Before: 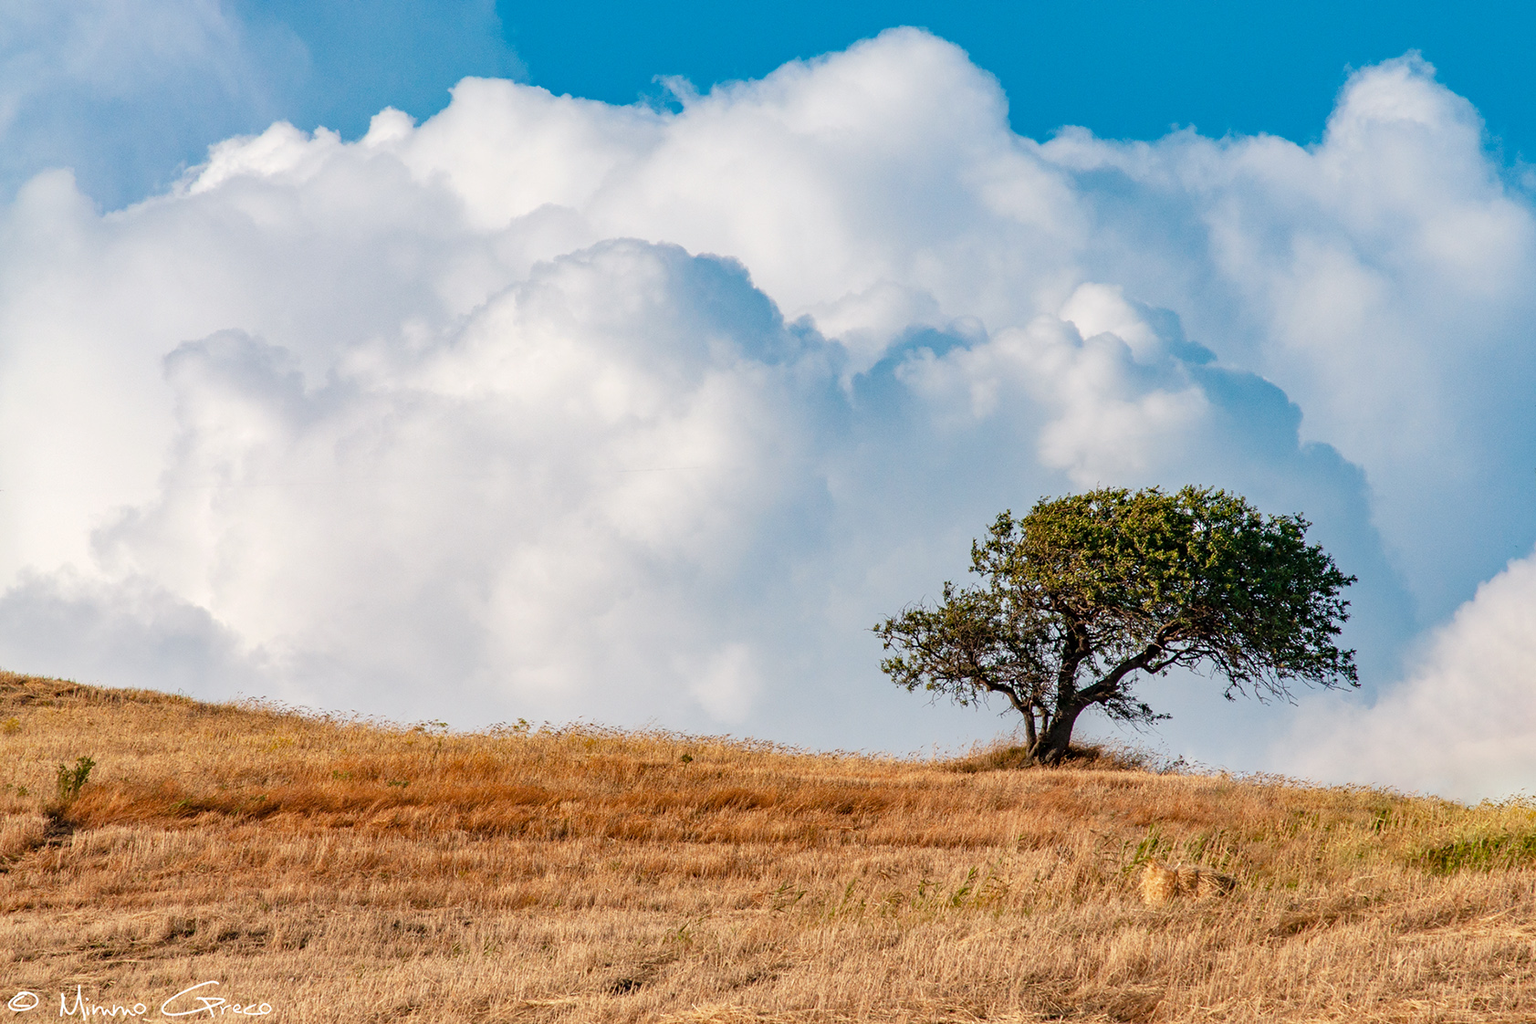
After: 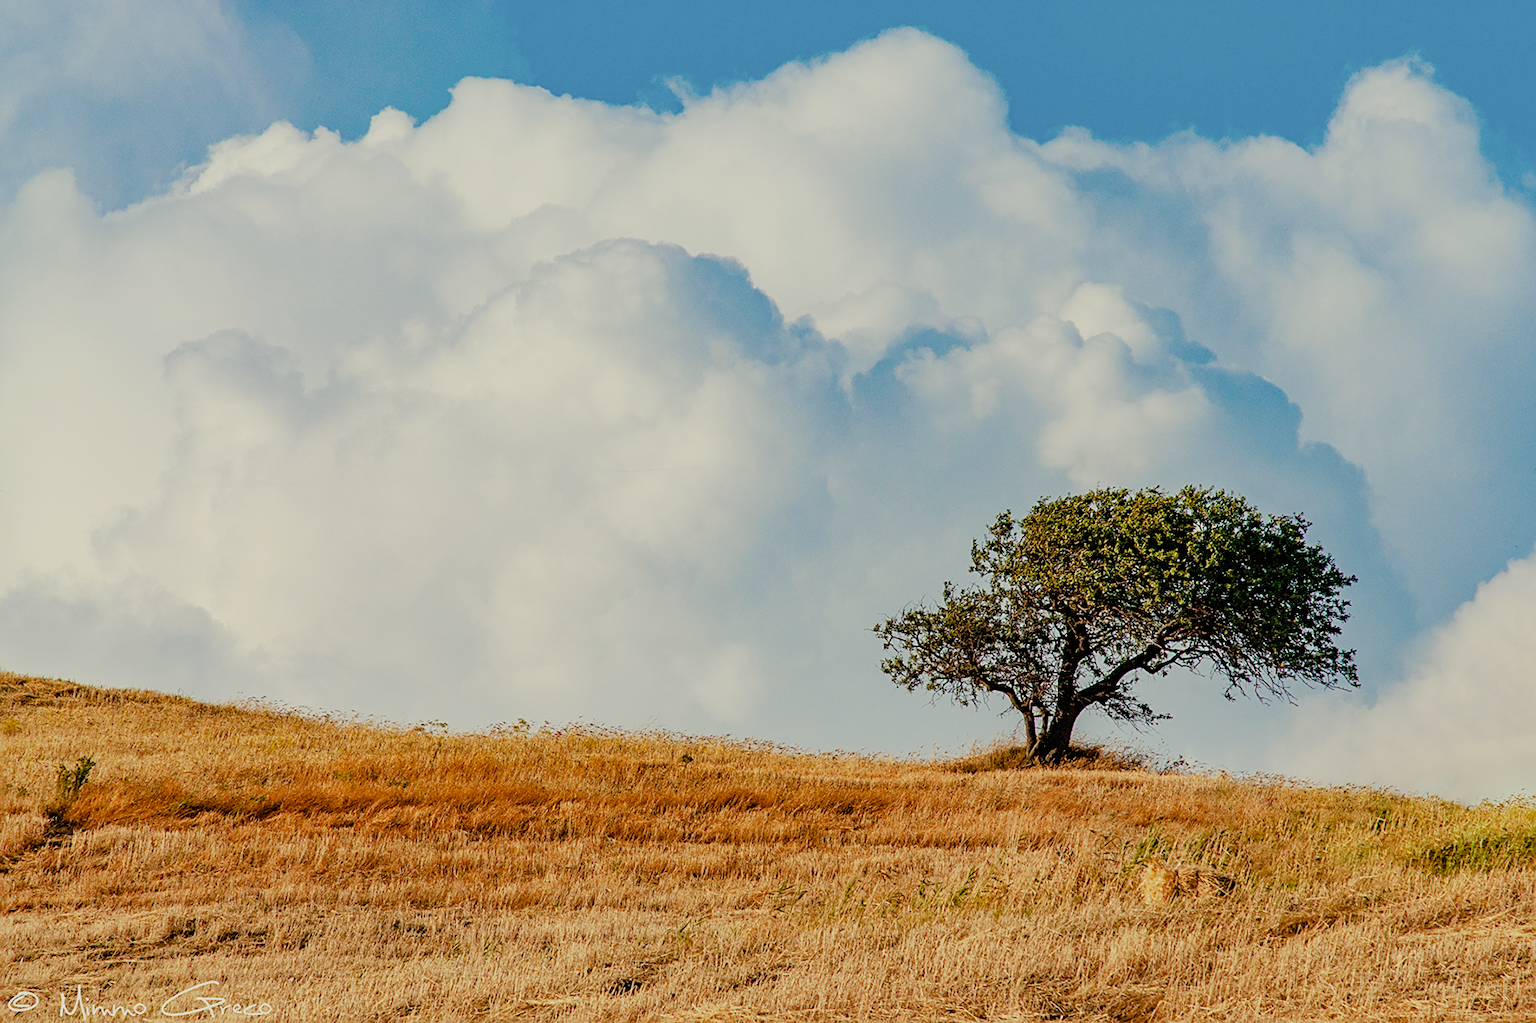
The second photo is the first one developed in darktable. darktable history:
filmic rgb: black relative exposure -7.65 EV, white relative exposure 4.56 EV, hardness 3.61
sharpen: on, module defaults
color balance rgb: power › chroma 0.243%, power › hue 60.05°, highlights gain › chroma 4.119%, highlights gain › hue 198.84°, perceptual saturation grading › global saturation 20%, perceptual saturation grading › highlights -25.912%, perceptual saturation grading › shadows 25.637%
color correction: highlights a* 11.29, highlights b* 12.14
